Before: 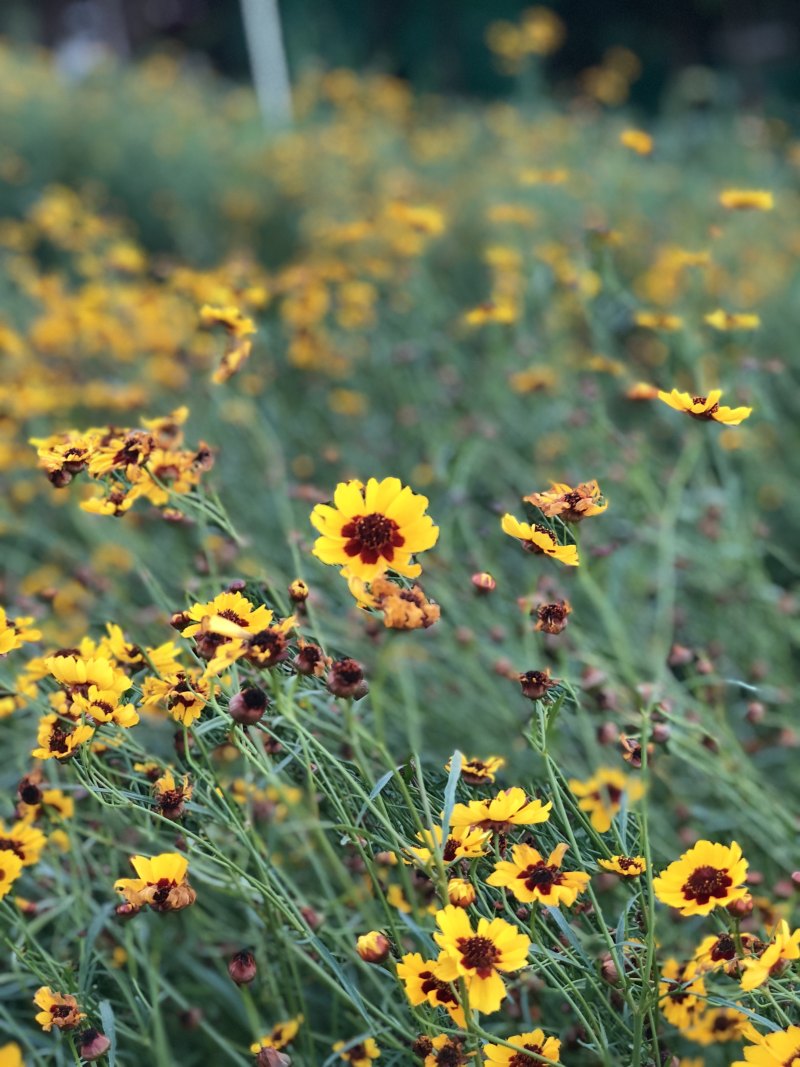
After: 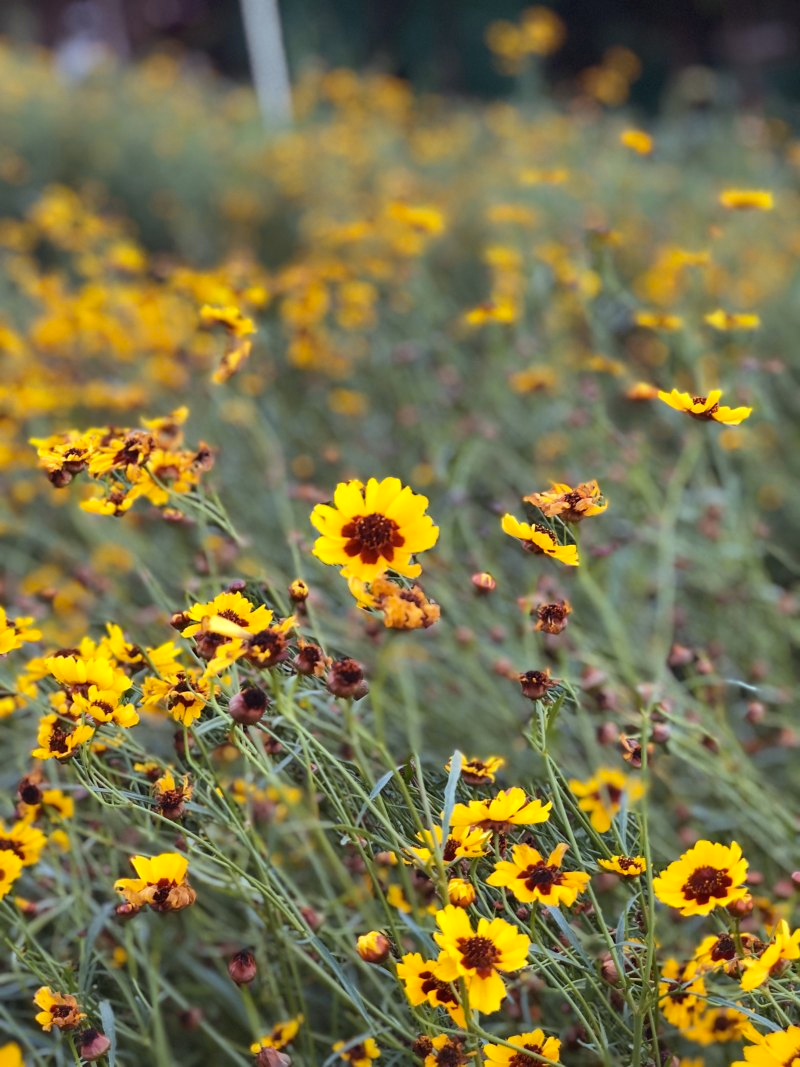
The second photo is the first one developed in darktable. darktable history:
color contrast: green-magenta contrast 0.8, blue-yellow contrast 1.1, unbound 0
rgb levels: mode RGB, independent channels, levels [[0, 0.474, 1], [0, 0.5, 1], [0, 0.5, 1]]
